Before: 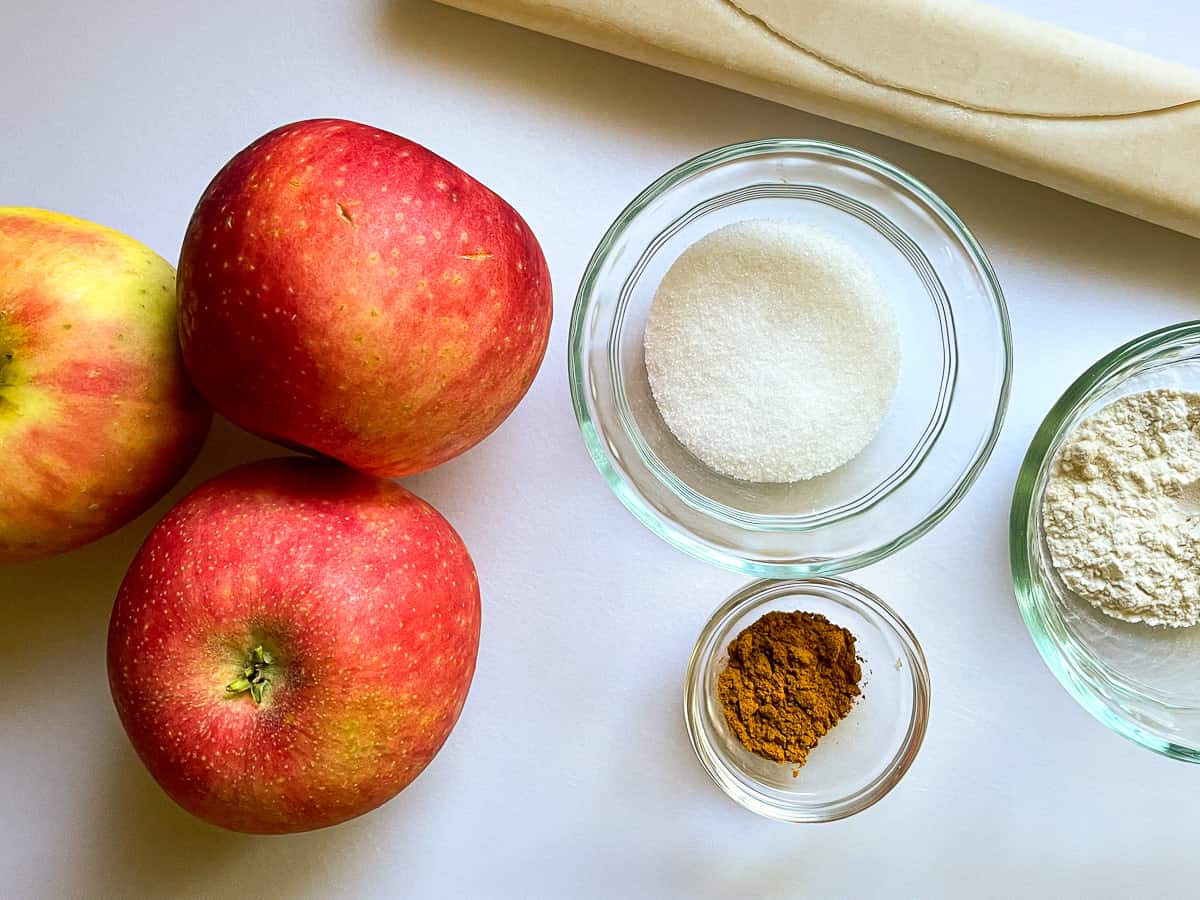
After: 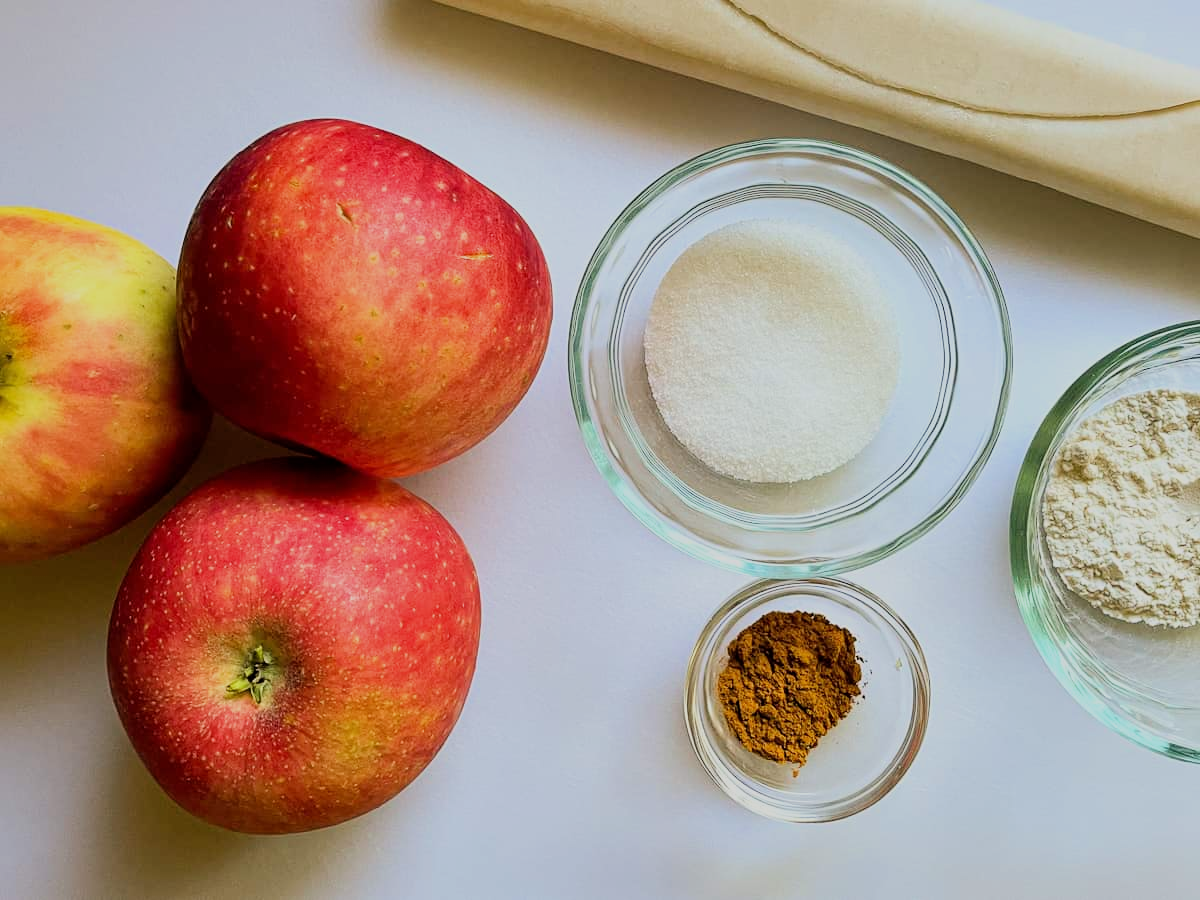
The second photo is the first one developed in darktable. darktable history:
white balance: emerald 1
filmic rgb: black relative exposure -7.65 EV, white relative exposure 4.56 EV, hardness 3.61, color science v6 (2022)
